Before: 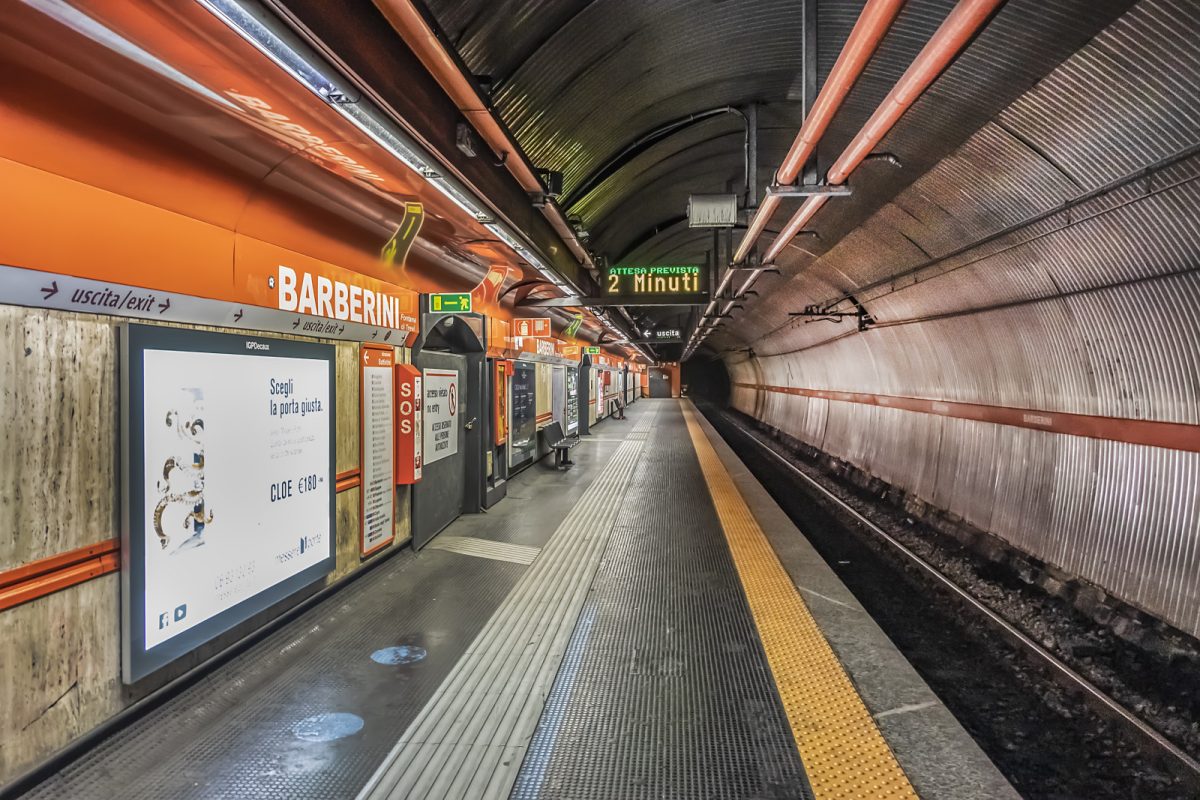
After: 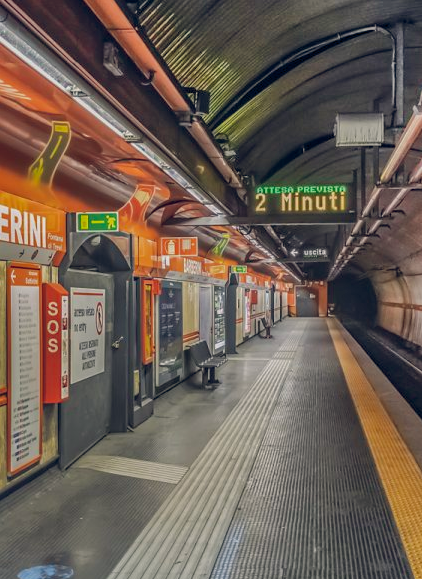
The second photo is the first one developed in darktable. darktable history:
crop and rotate: left 29.476%, top 10.214%, right 35.32%, bottom 17.333%
tone equalizer: -8 EV 0.25 EV, -7 EV 0.417 EV, -6 EV 0.417 EV, -5 EV 0.25 EV, -3 EV -0.25 EV, -2 EV -0.417 EV, -1 EV -0.417 EV, +0 EV -0.25 EV, edges refinement/feathering 500, mask exposure compensation -1.57 EV, preserve details guided filter
shadows and highlights: shadows 53, soften with gaussian
color balance rgb: shadows lift › hue 87.51°, highlights gain › chroma 0.68%, highlights gain › hue 55.1°, global offset › chroma 0.13%, global offset › hue 253.66°, linear chroma grading › global chroma 0.5%, perceptual saturation grading › global saturation 16.38%
